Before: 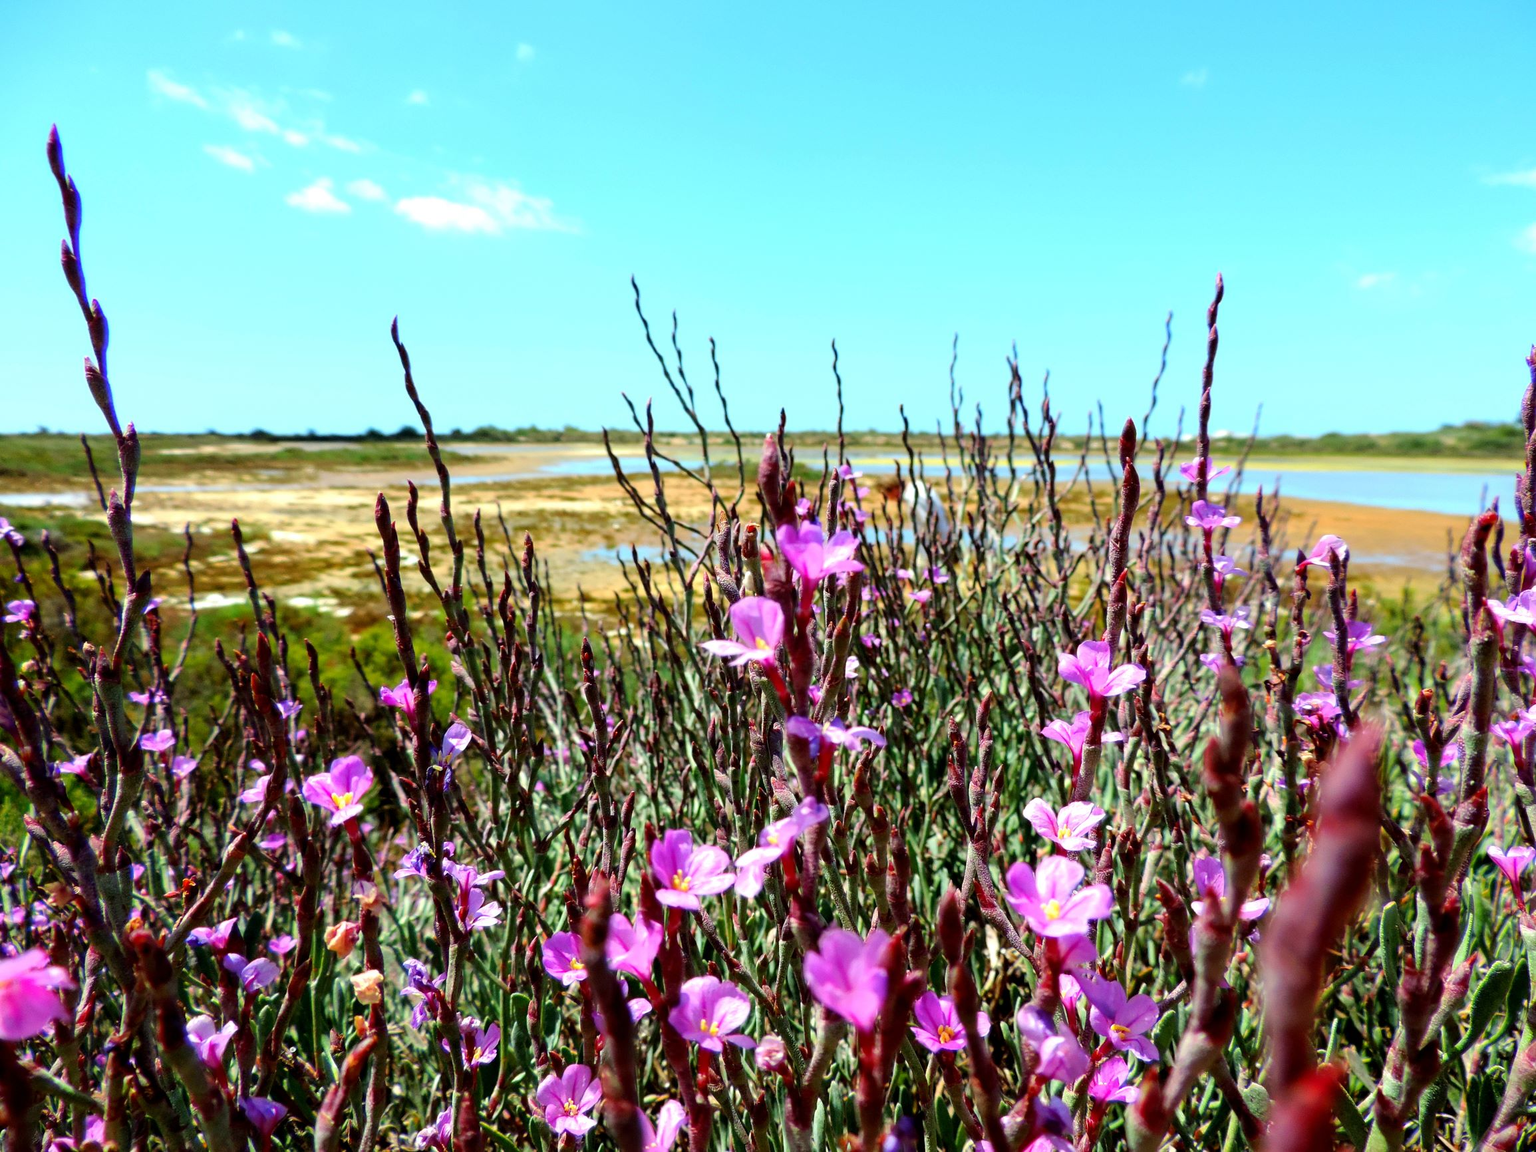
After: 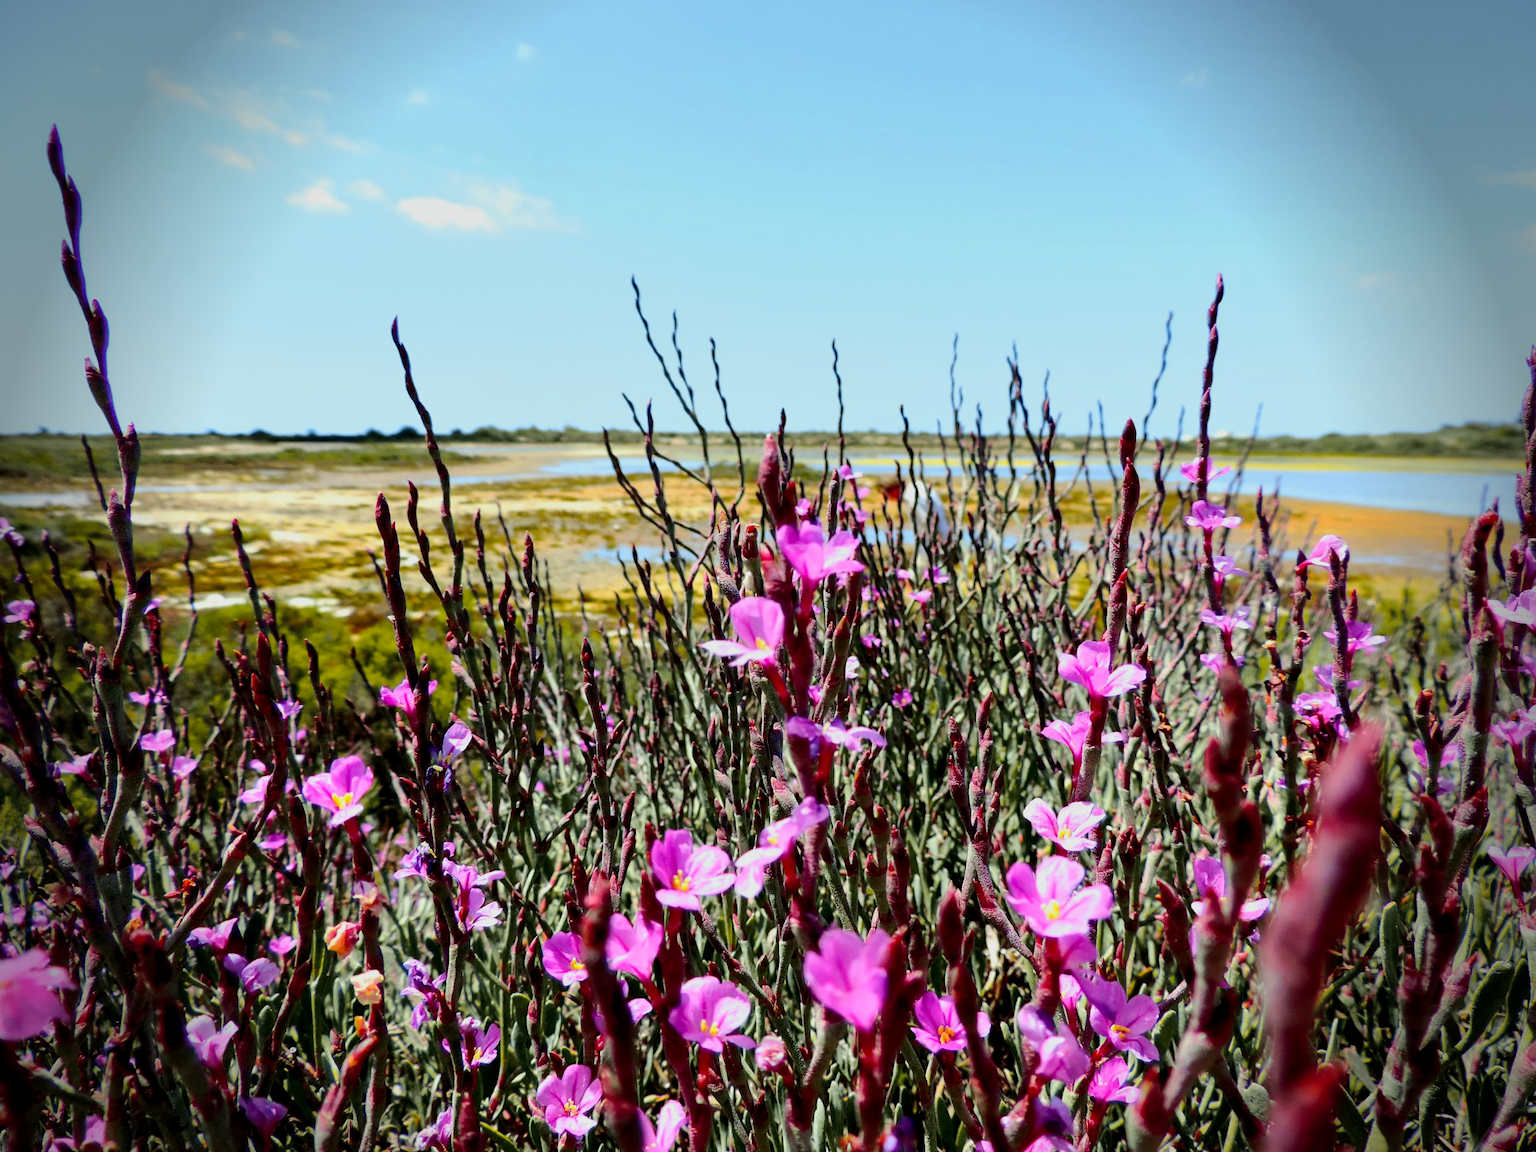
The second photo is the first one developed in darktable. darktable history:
exposure: black level correction 0.001, exposure -0.2 EV, compensate highlight preservation false
tone curve: curves: ch0 [(0, 0) (0.23, 0.205) (0.486, 0.52) (0.822, 0.825) (0.994, 0.955)]; ch1 [(0, 0) (0.226, 0.261) (0.379, 0.442) (0.469, 0.472) (0.495, 0.495) (0.514, 0.504) (0.561, 0.568) (0.59, 0.612) (1, 1)]; ch2 [(0, 0) (0.269, 0.299) (0.459, 0.441) (0.498, 0.499) (0.523, 0.52) (0.586, 0.569) (0.635, 0.617) (0.659, 0.681) (0.718, 0.764) (1, 1)], color space Lab, independent channels, preserve colors none
shadows and highlights: radius 125.67, shadows 30.3, highlights -31, low approximation 0.01, soften with gaussian
vignetting: fall-off start 77.1%, fall-off radius 26.77%, brightness -0.585, saturation -0.117, width/height ratio 0.978
